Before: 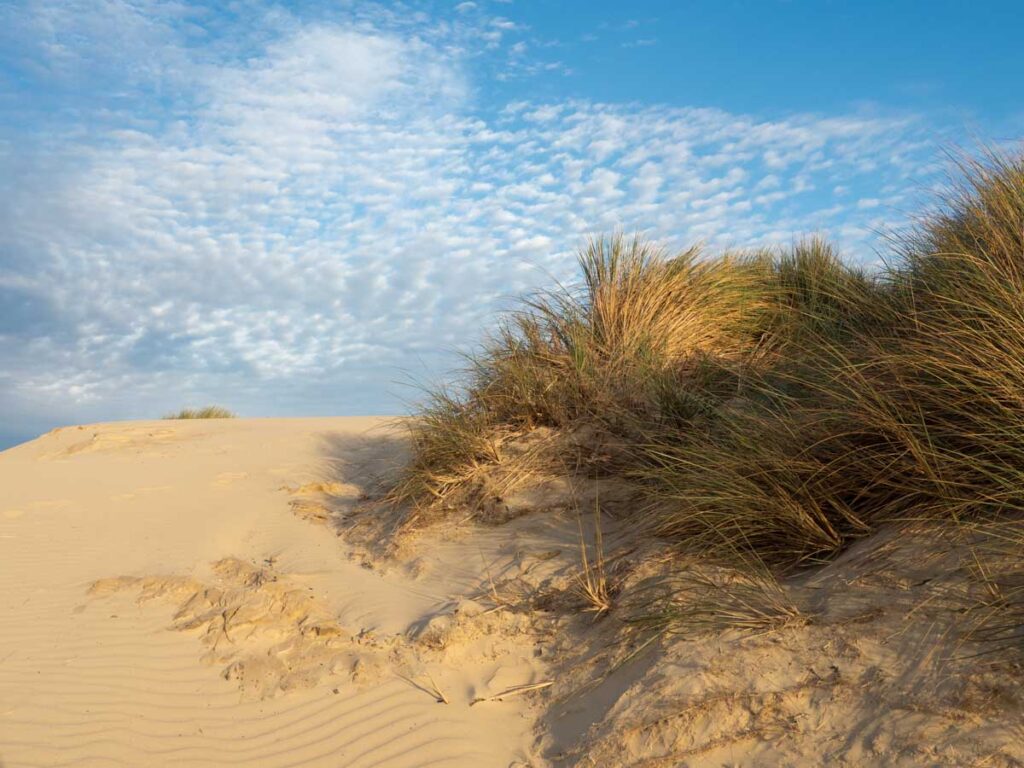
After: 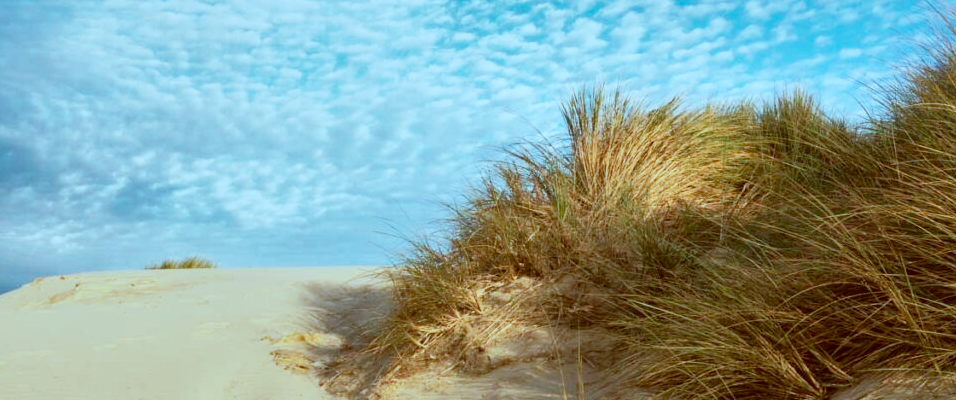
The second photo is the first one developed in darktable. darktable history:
color calibration: gray › normalize channels true, x 0.37, y 0.382, temperature 4319.39 K, gamut compression 0.026
crop: left 1.778%, top 19.634%, right 4.795%, bottom 28.174%
base curve: curves: ch0 [(0, 0) (0.088, 0.125) (0.176, 0.251) (0.354, 0.501) (0.613, 0.749) (1, 0.877)], preserve colors none
shadows and highlights: low approximation 0.01, soften with gaussian
color correction: highlights a* -14.61, highlights b* -16.57, shadows a* 10.78, shadows b* 28.7
